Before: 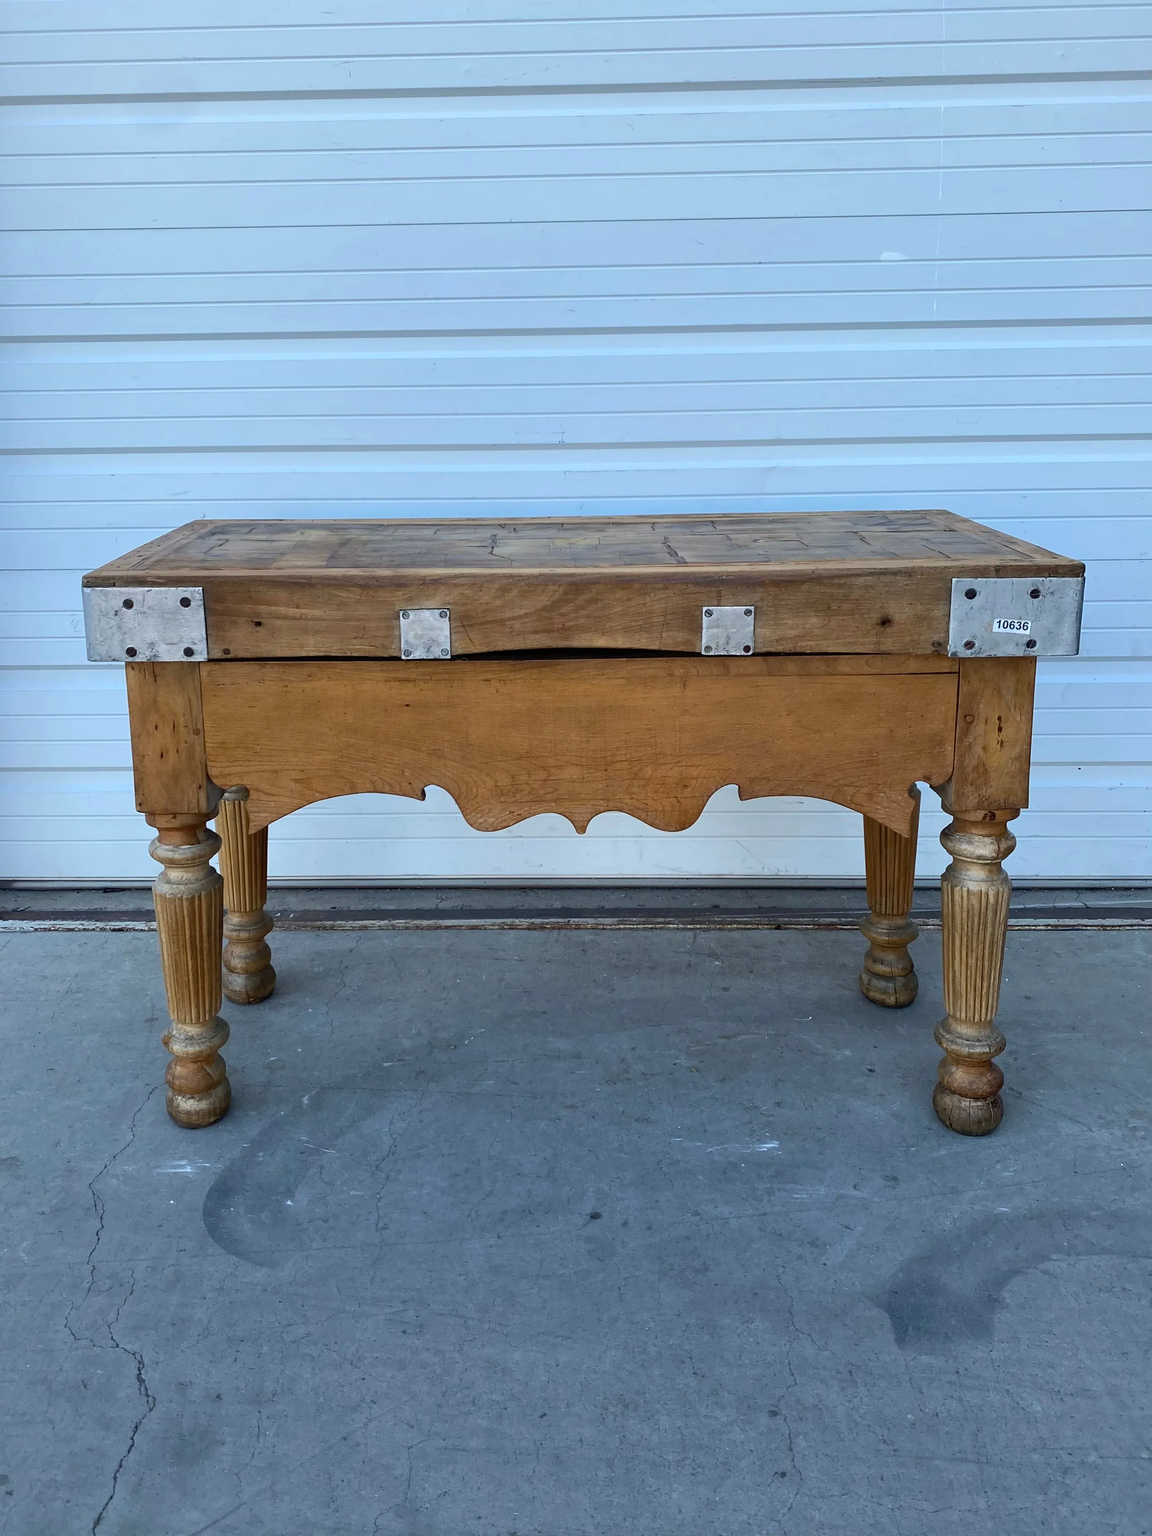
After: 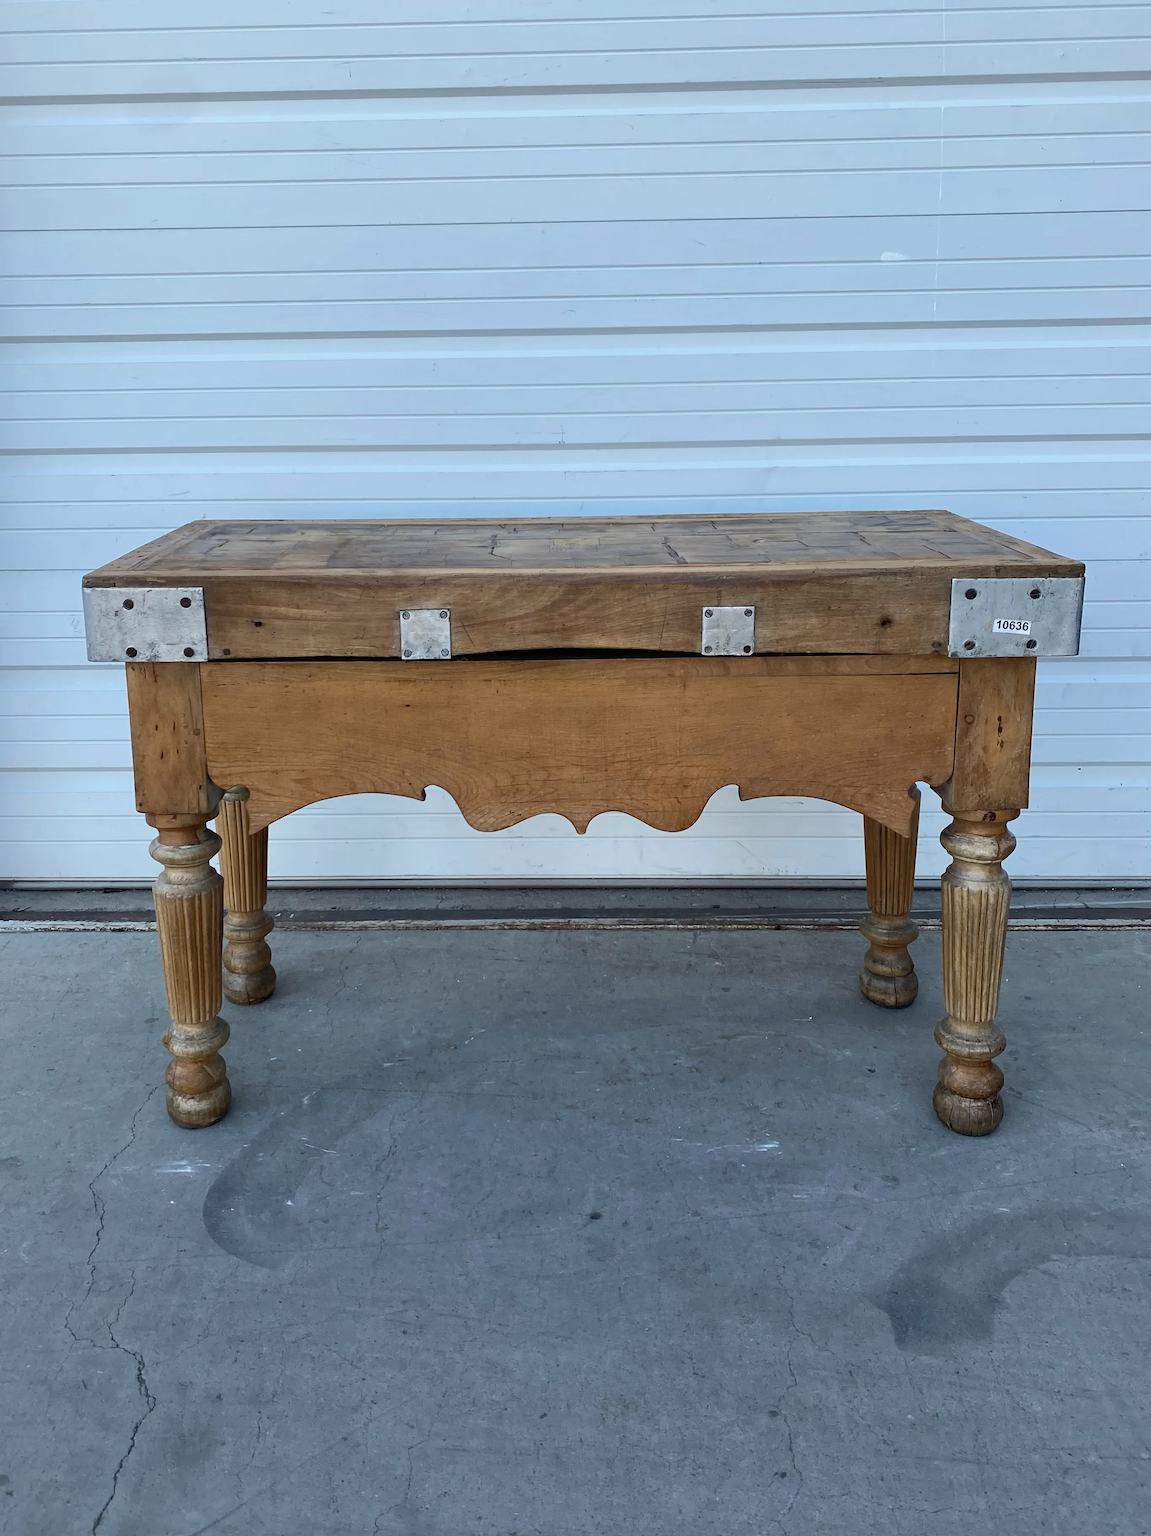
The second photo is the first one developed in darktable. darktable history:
contrast brightness saturation: saturation -0.17
white balance: red 1.009, blue 0.985
